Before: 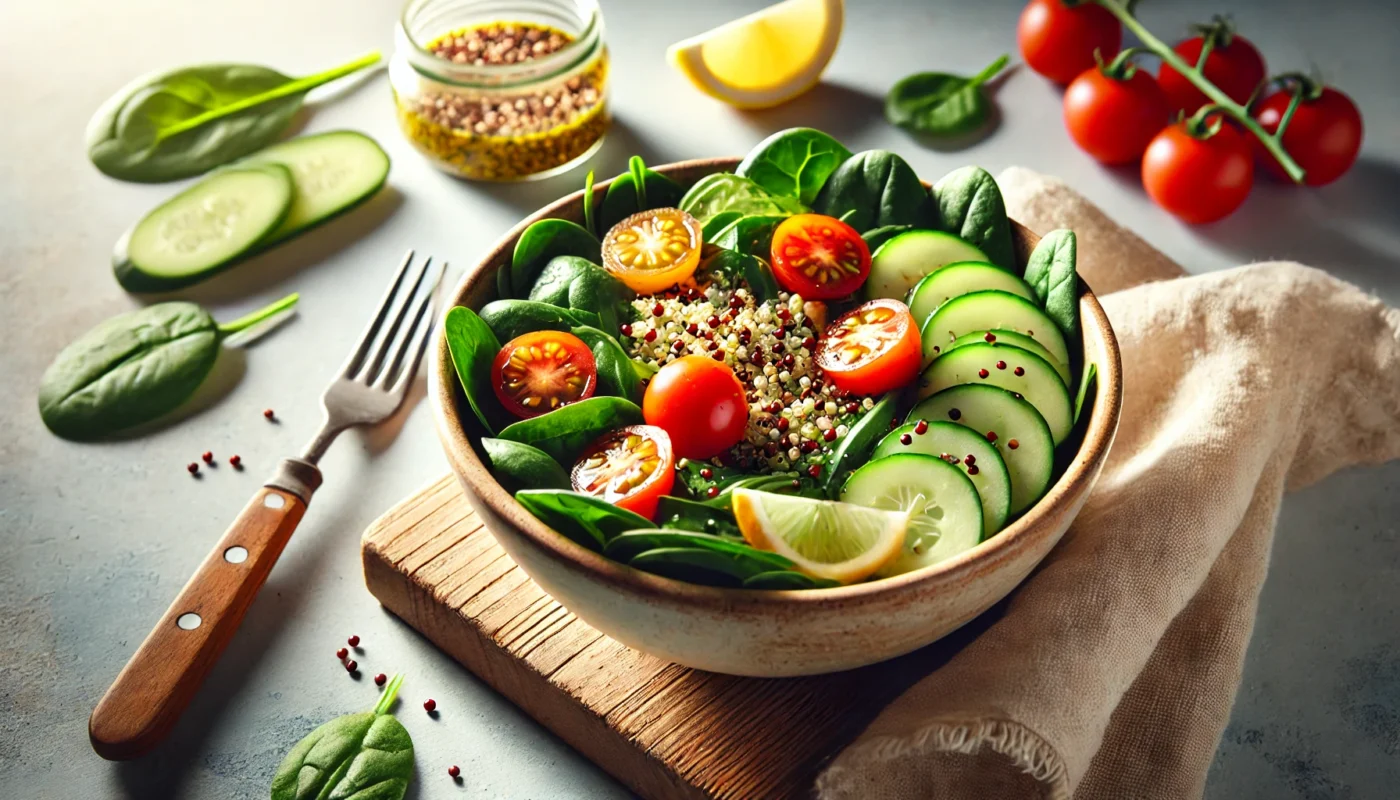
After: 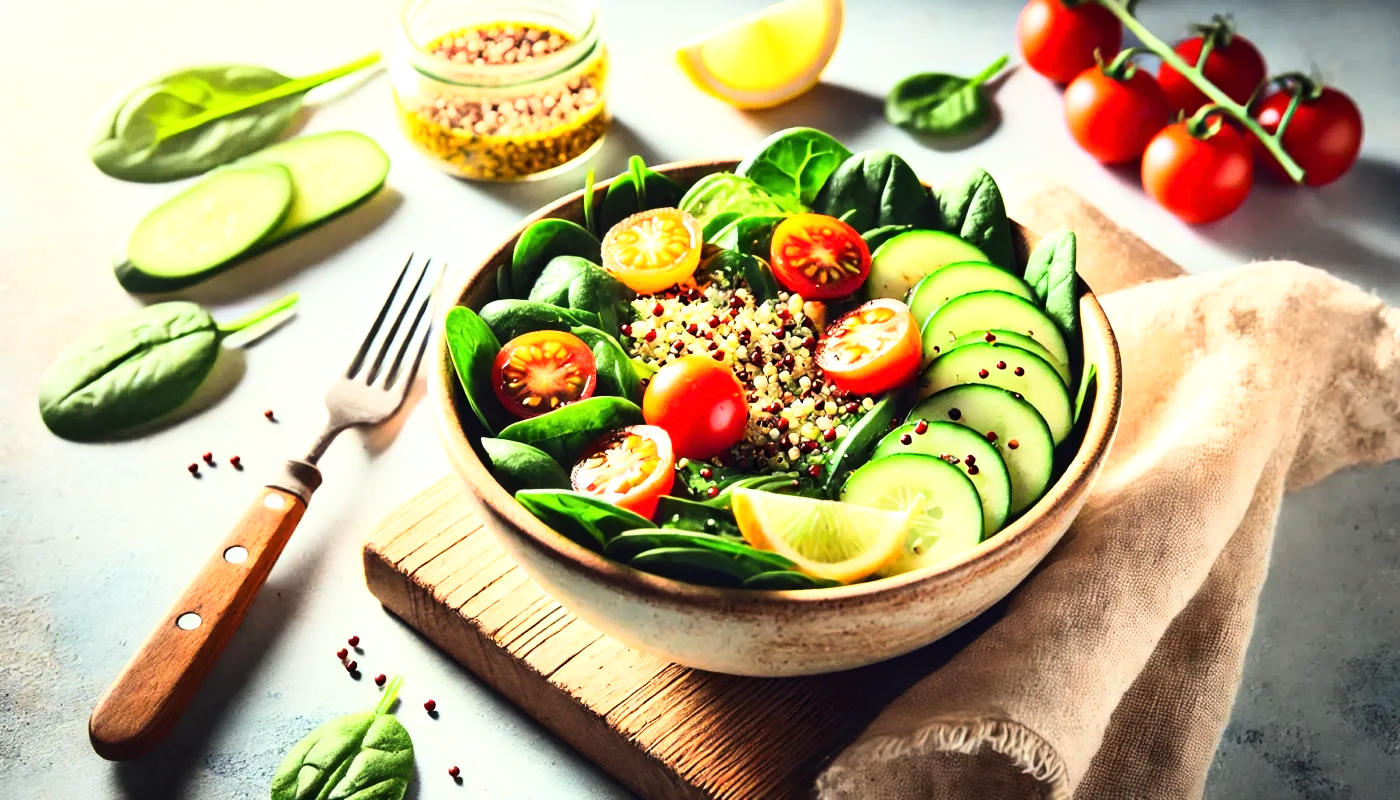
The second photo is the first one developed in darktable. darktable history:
tone equalizer: -8 EV -0.417 EV, -7 EV -0.389 EV, -6 EV -0.333 EV, -5 EV -0.222 EV, -3 EV 0.222 EV, -2 EV 0.333 EV, -1 EV 0.389 EV, +0 EV 0.417 EV, edges refinement/feathering 500, mask exposure compensation -1.57 EV, preserve details no
base curve: curves: ch0 [(0, 0) (0.018, 0.026) (0.143, 0.37) (0.33, 0.731) (0.458, 0.853) (0.735, 0.965) (0.905, 0.986) (1, 1)]
